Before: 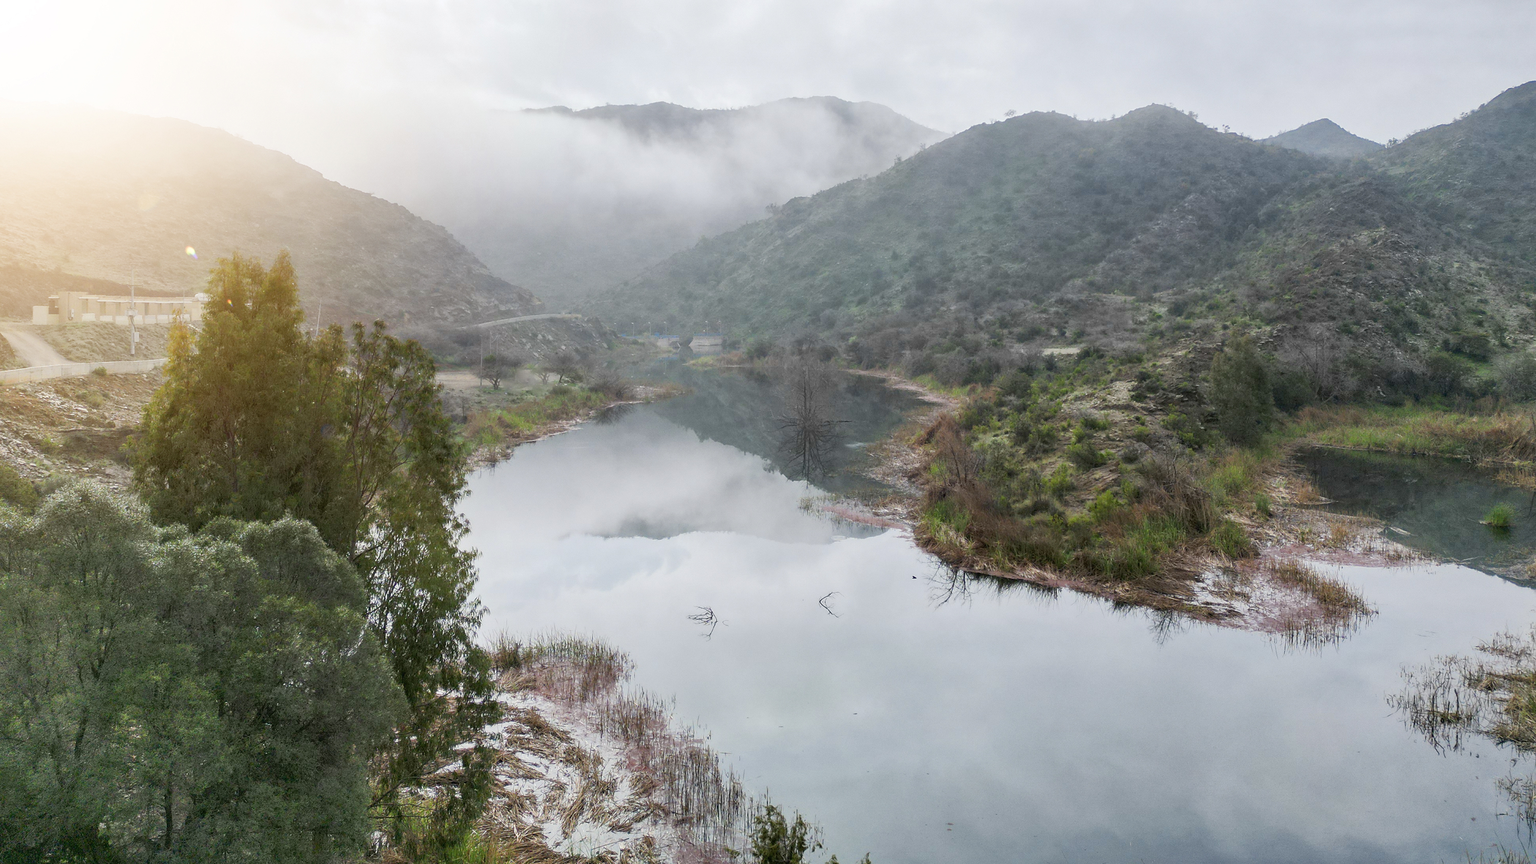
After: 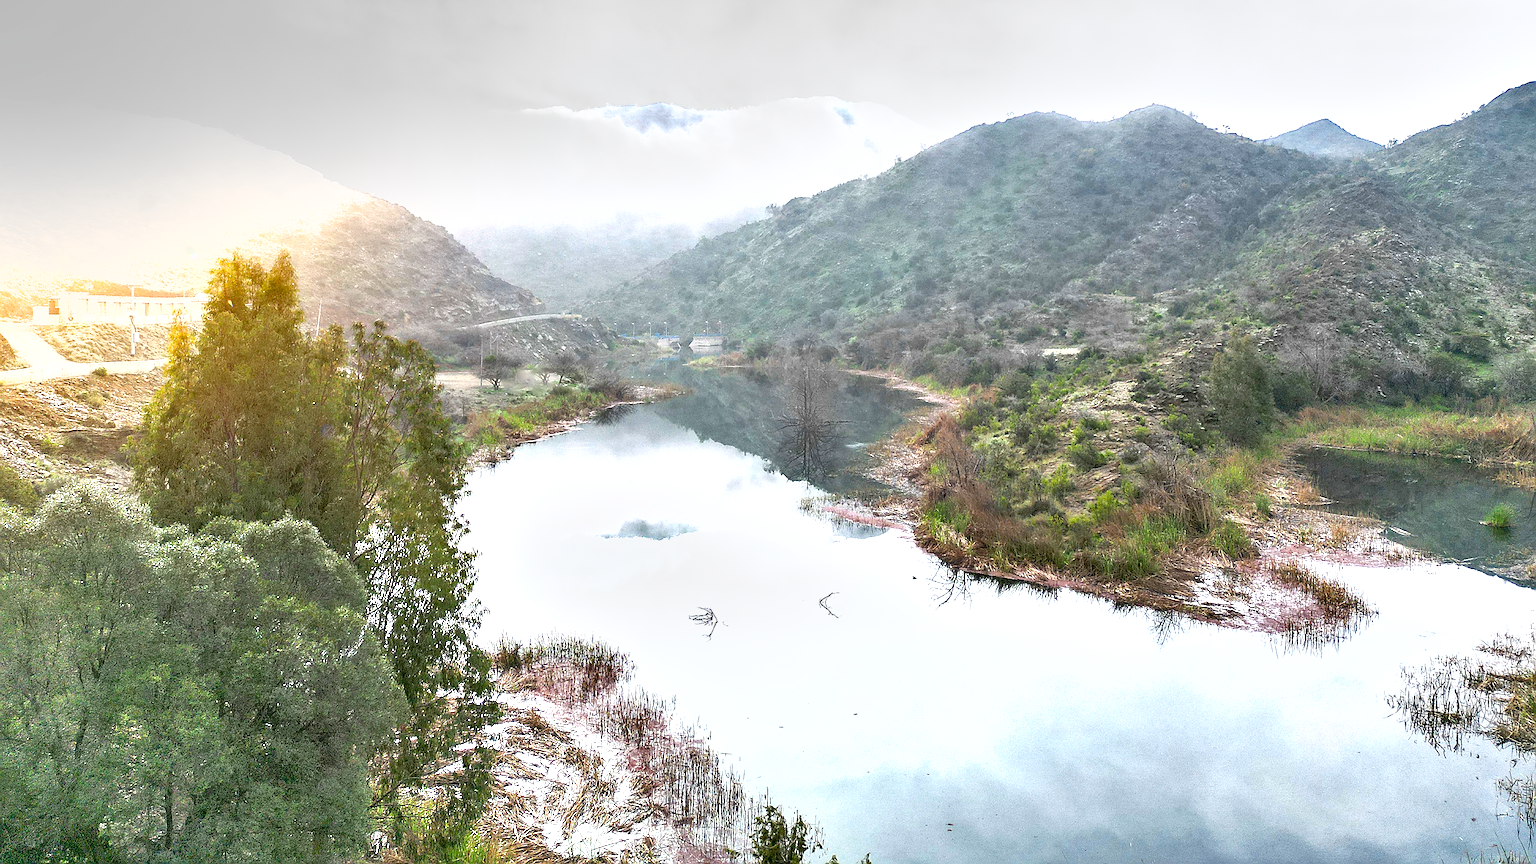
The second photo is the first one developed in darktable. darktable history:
shadows and highlights: white point adjustment 0.05, highlights color adjustment 55.9%, soften with gaussian
sharpen: radius 1.4, amount 1.25, threshold 0.7
exposure: exposure 1.137 EV, compensate highlight preservation false
